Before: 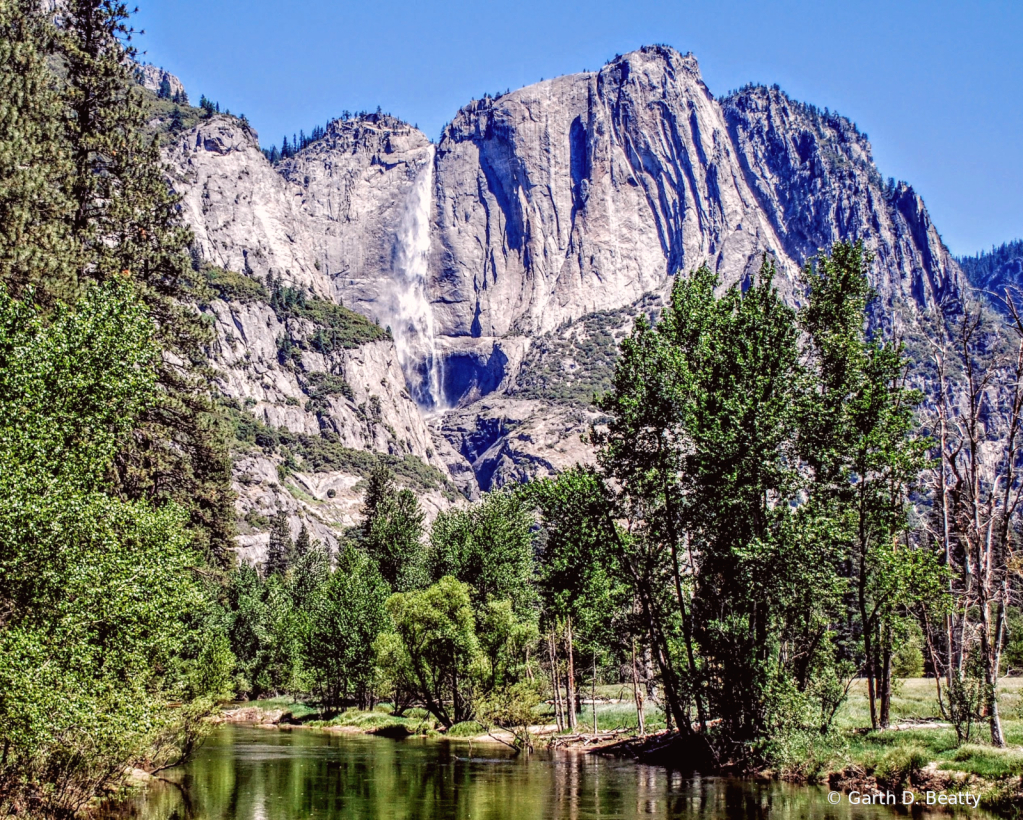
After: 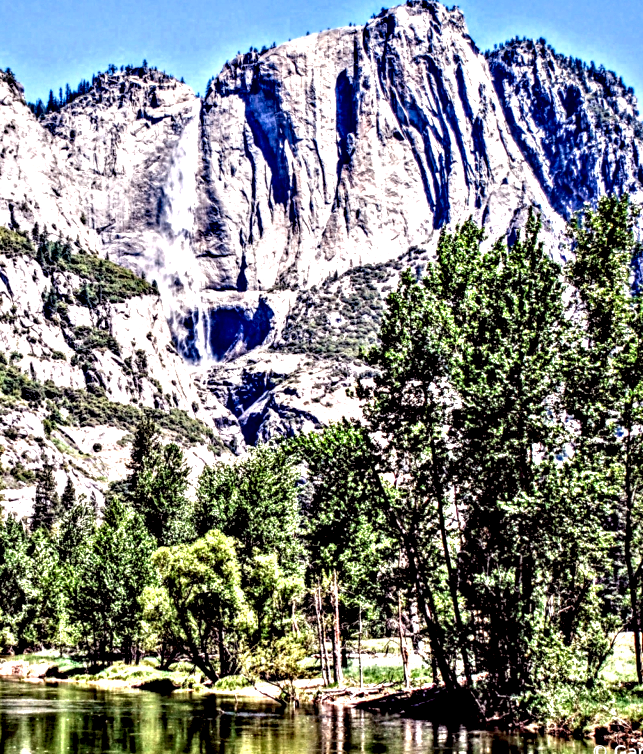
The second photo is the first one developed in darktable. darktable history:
local contrast: detail 130%
contrast equalizer: y [[0.48, 0.654, 0.731, 0.706, 0.772, 0.382], [0.55 ×6], [0 ×6], [0 ×6], [0 ×6]]
crop and rotate: left 22.897%, top 5.639%, right 14.205%, bottom 2.308%
exposure: black level correction 0.001, exposure 0.499 EV, compensate highlight preservation false
